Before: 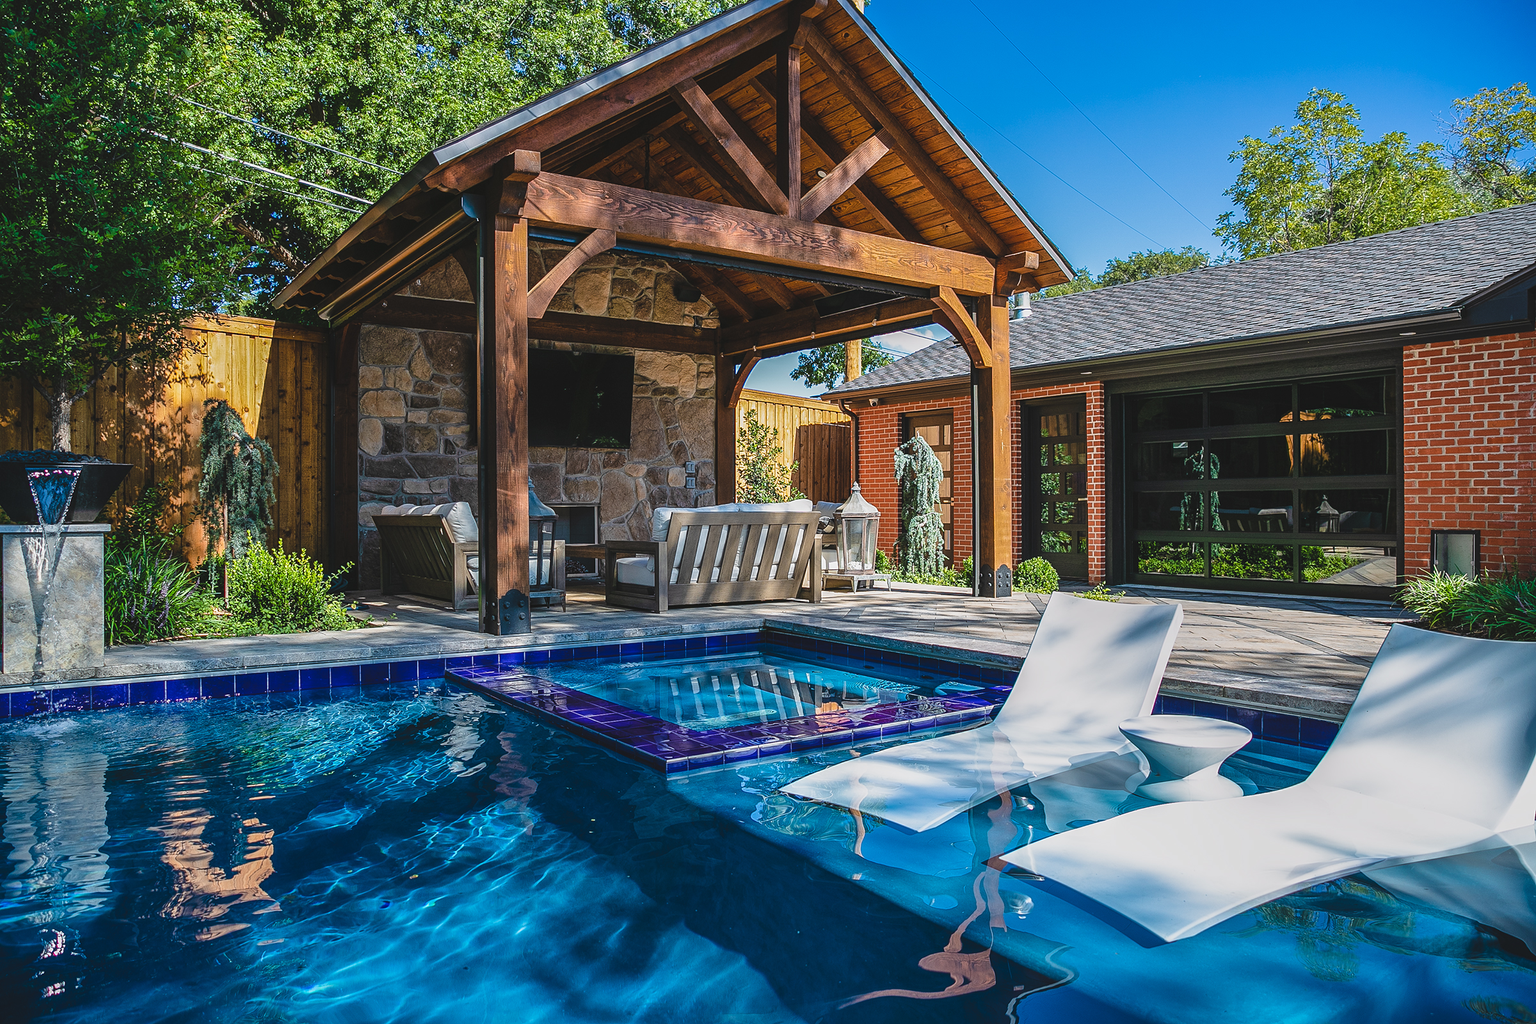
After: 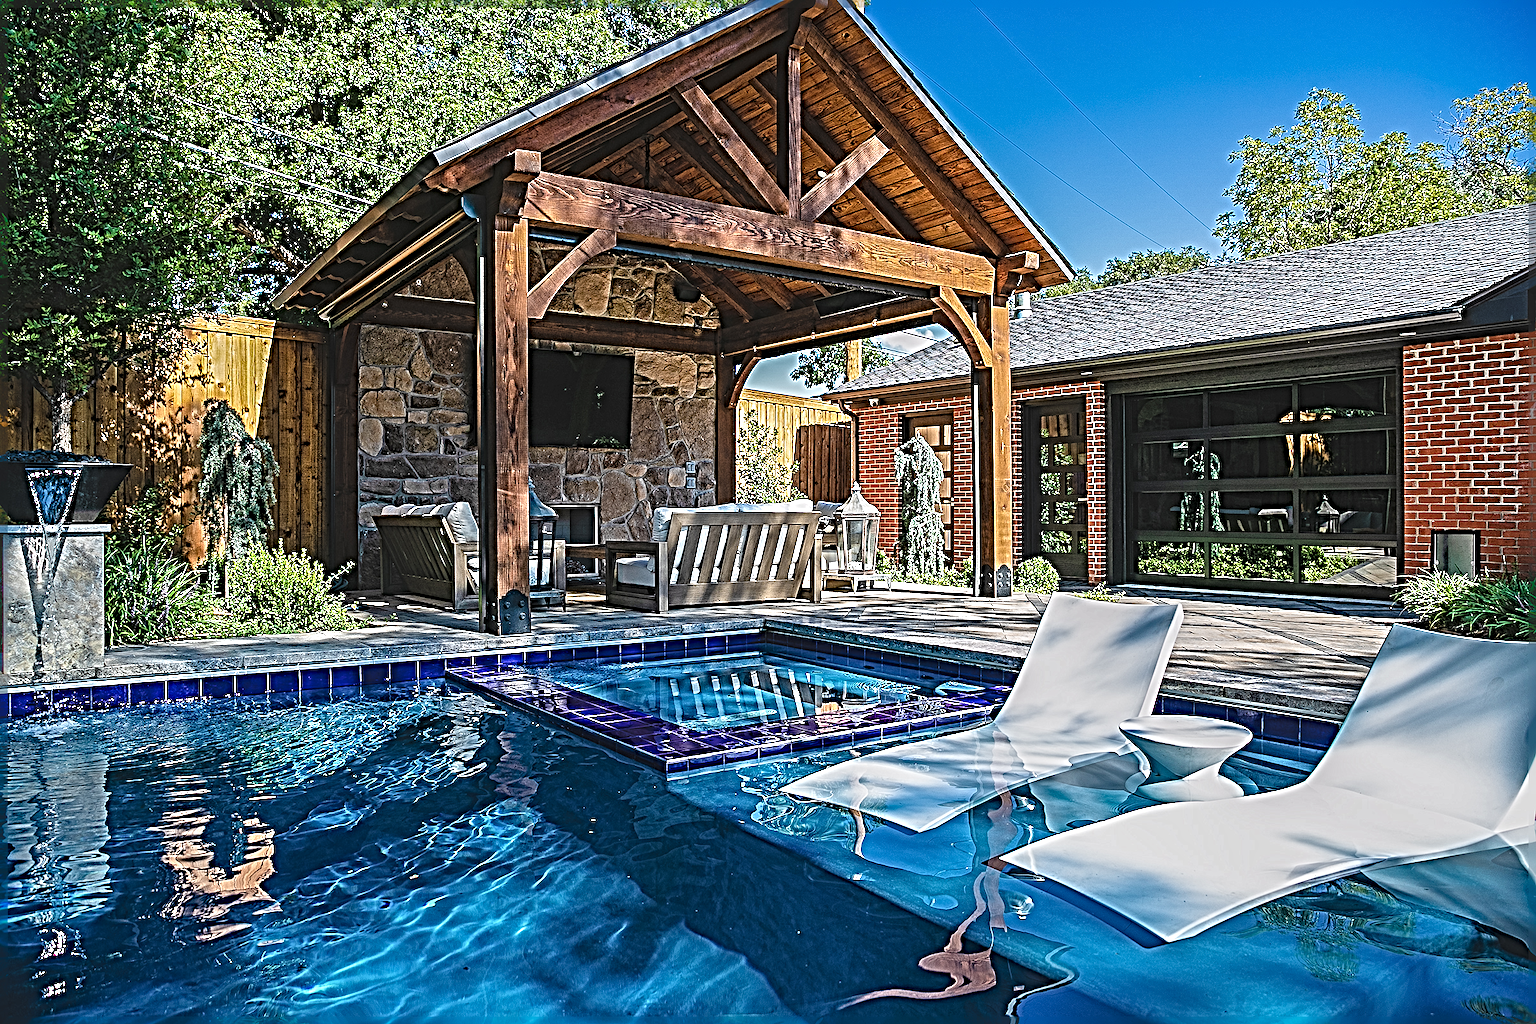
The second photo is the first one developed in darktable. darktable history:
sharpen: radius 6.3, amount 1.8, threshold 0
rgb curve: curves: ch0 [(0, 0) (0.053, 0.068) (0.122, 0.128) (1, 1)]
